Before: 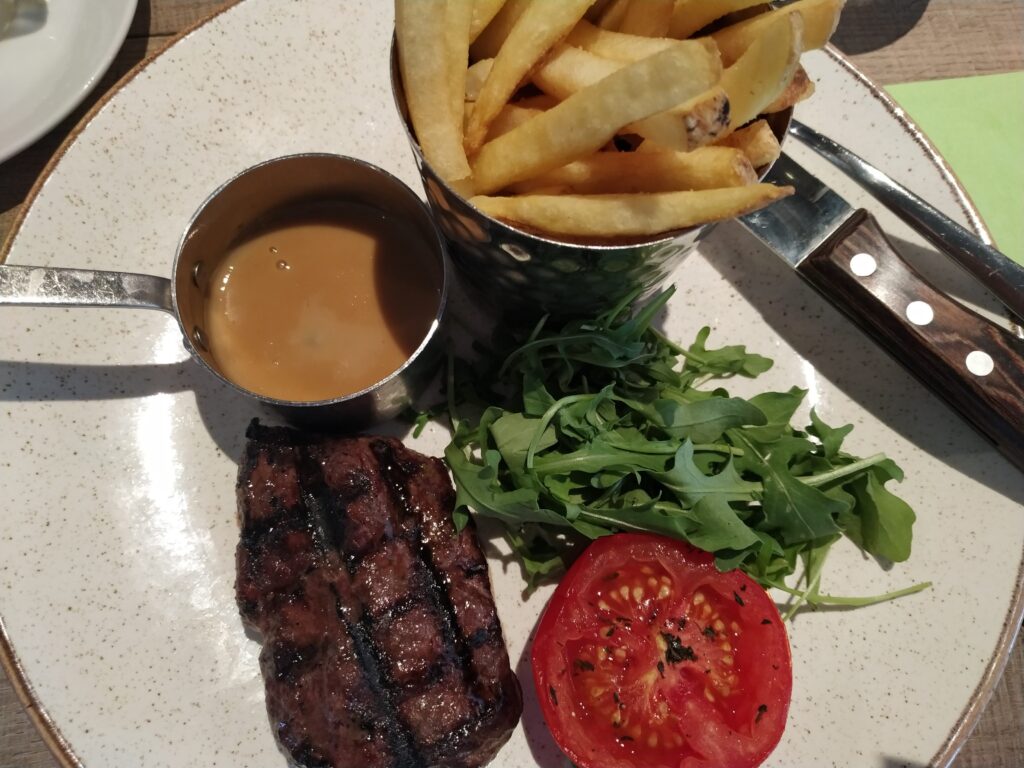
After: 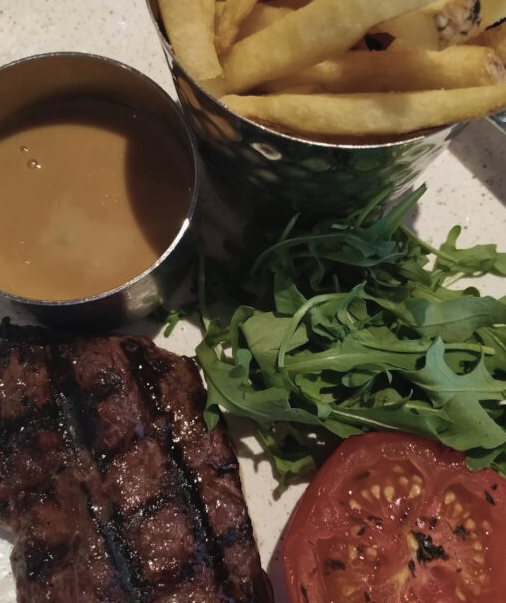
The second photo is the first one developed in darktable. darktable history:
velvia: strength 29%
contrast brightness saturation: contrast -0.05, saturation -0.41
color balance rgb: global vibrance 42.74%
crop and rotate: angle 0.02°, left 24.353%, top 13.219%, right 26.156%, bottom 8.224%
